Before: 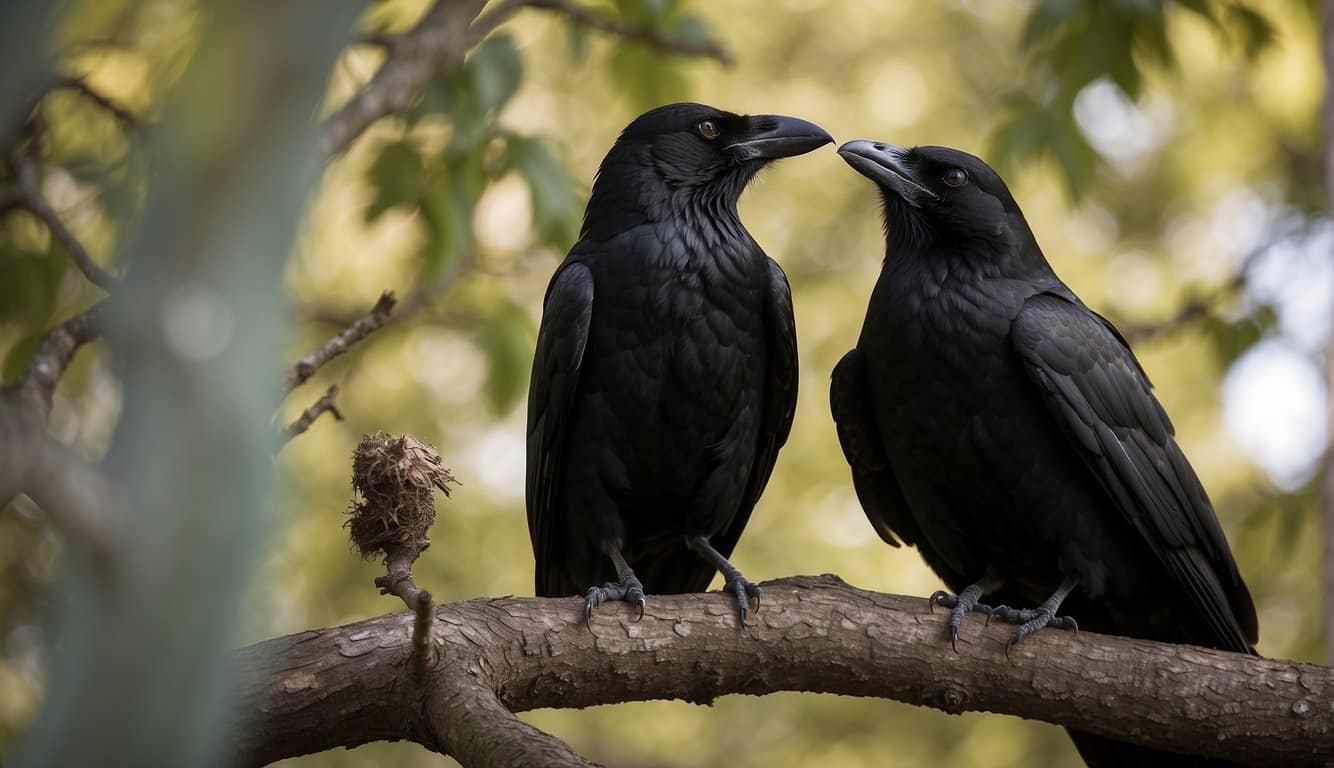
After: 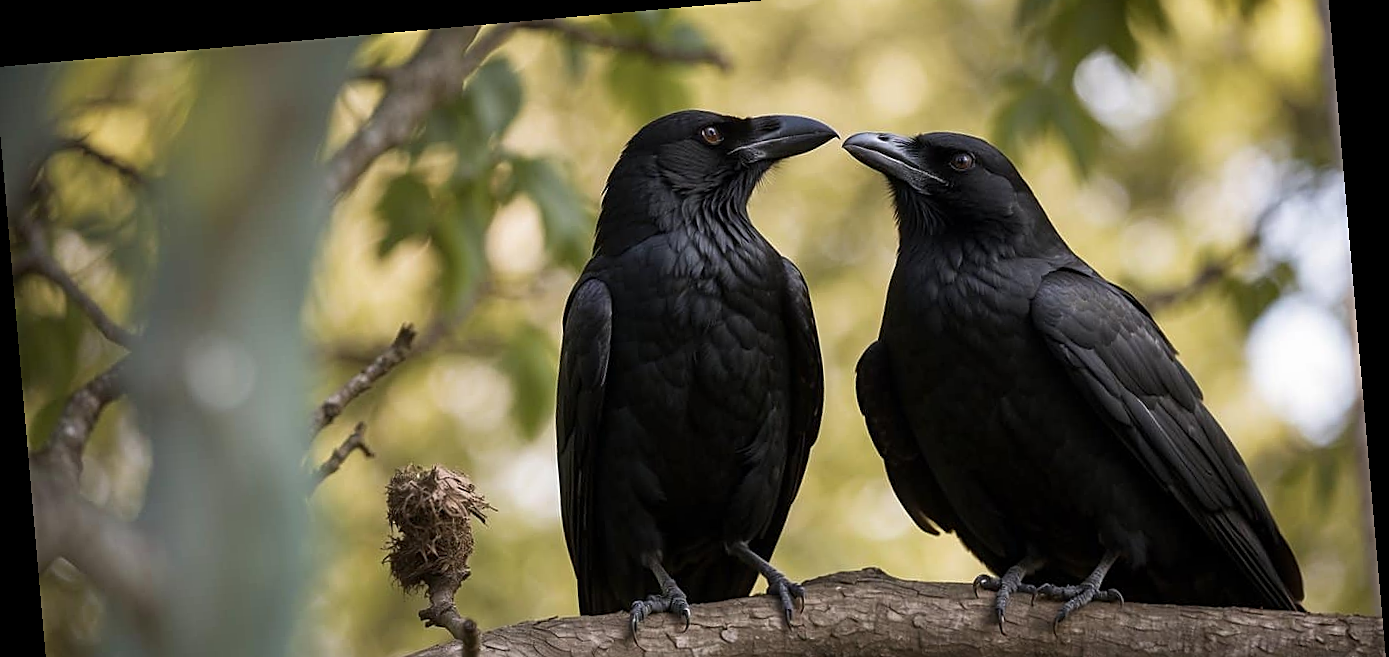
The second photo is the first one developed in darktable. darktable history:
crop: left 0.387%, top 5.469%, bottom 19.809%
rotate and perspective: rotation -4.98°, automatic cropping off
sharpen: on, module defaults
